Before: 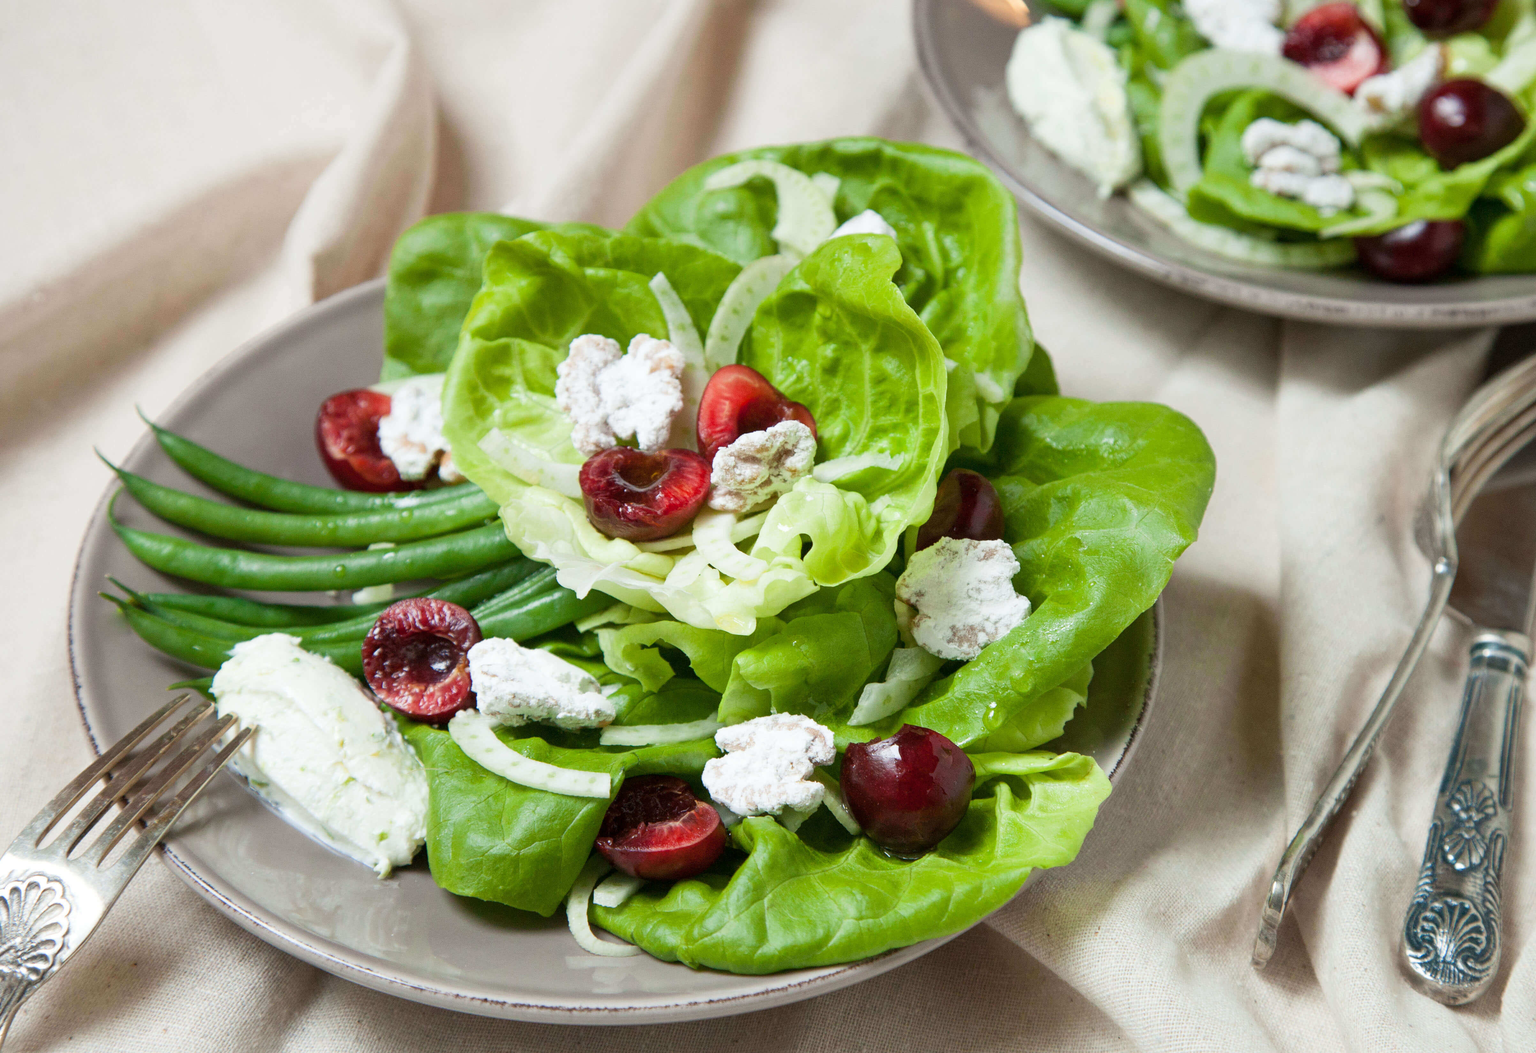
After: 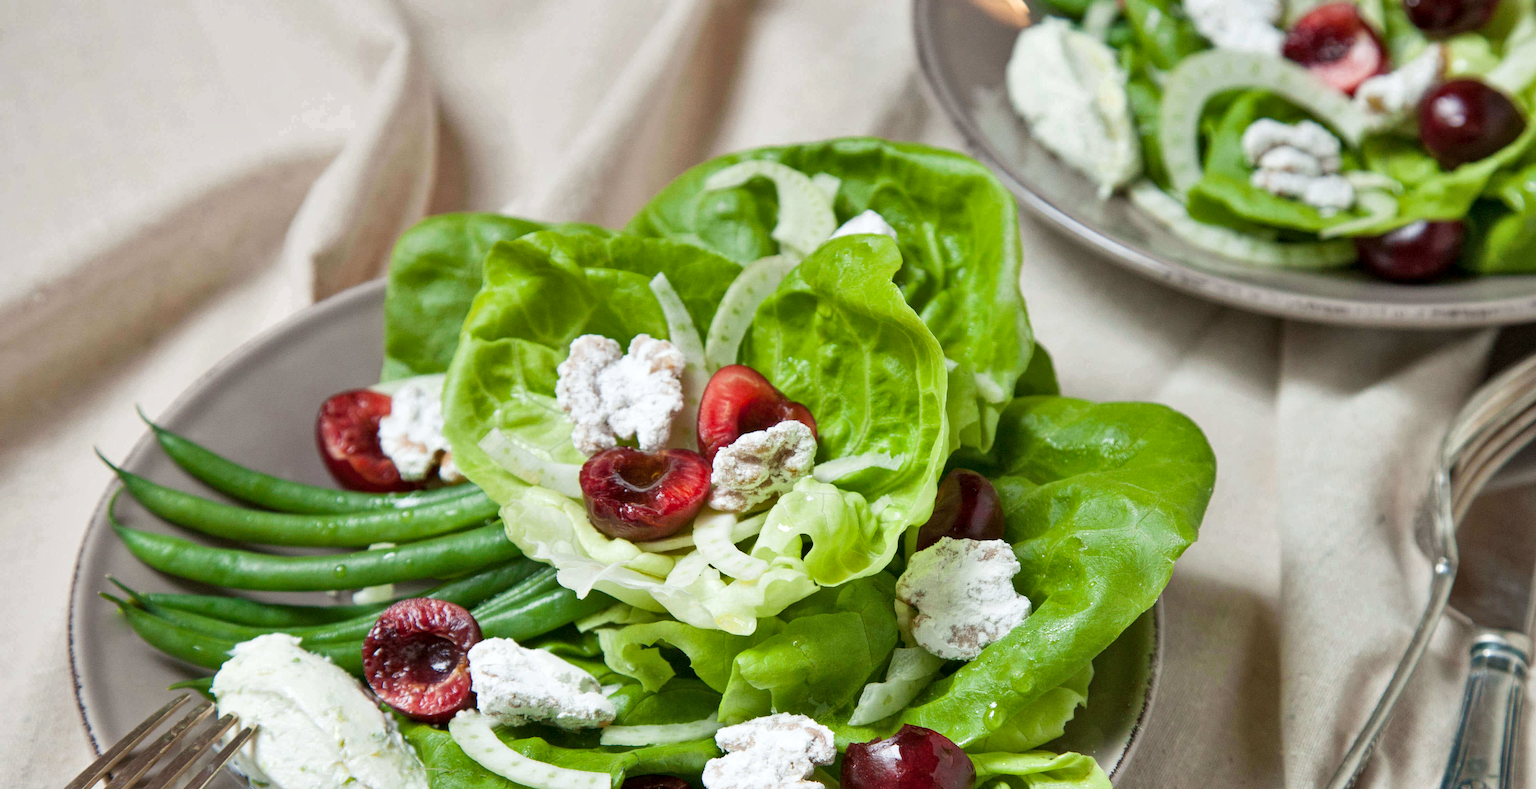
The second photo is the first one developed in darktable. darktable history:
local contrast: highlights 103%, shadows 101%, detail 119%, midtone range 0.2
crop: bottom 24.982%
shadows and highlights: soften with gaussian
